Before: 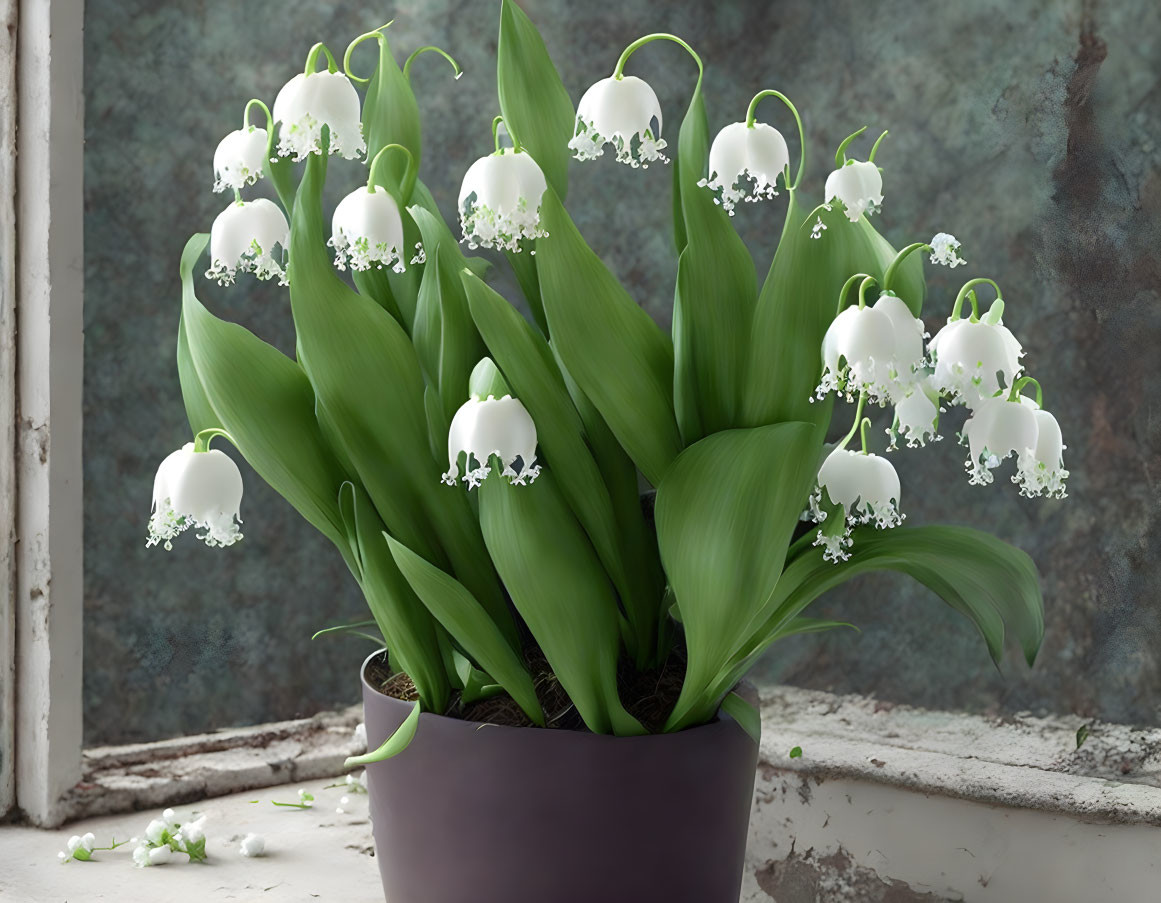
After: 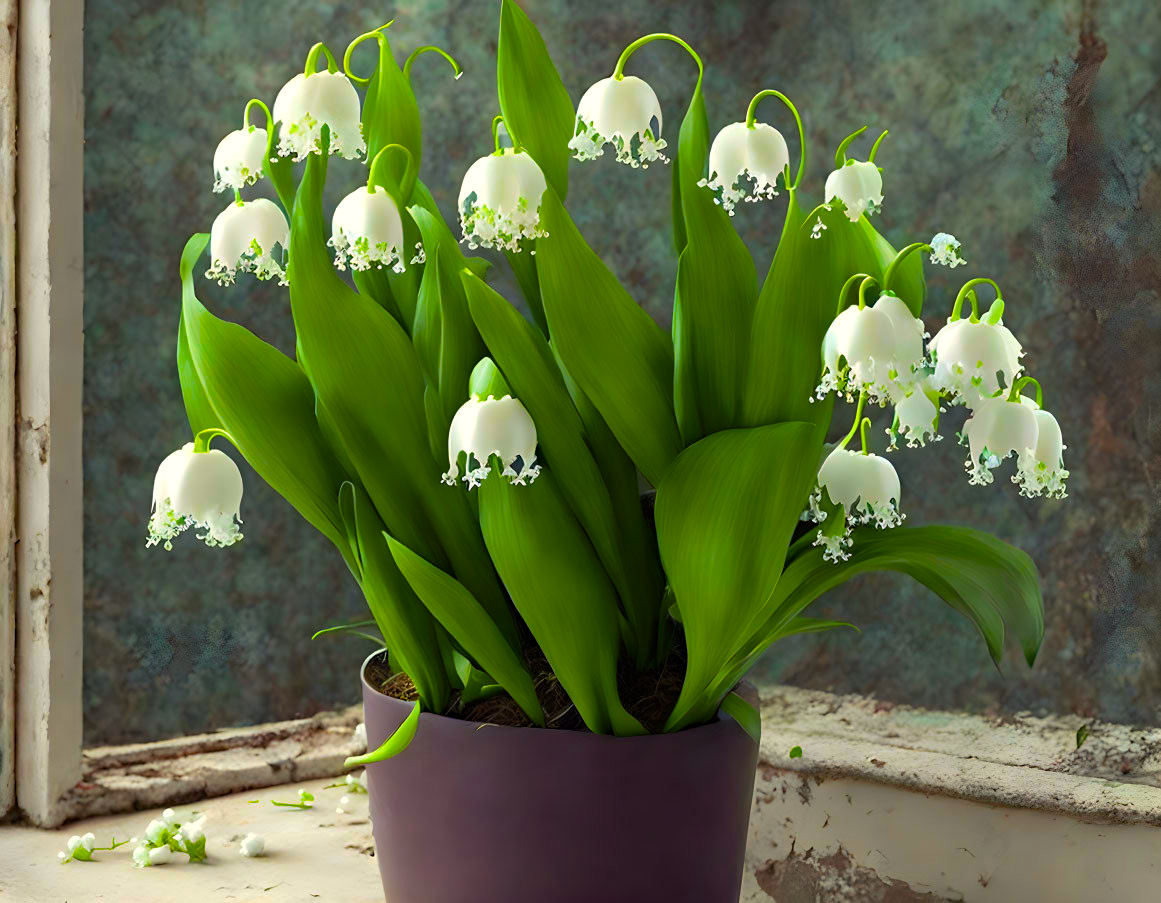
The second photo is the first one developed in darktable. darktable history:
haze removal: compatibility mode true, adaptive false
color balance rgb: power › chroma 0.669%, power › hue 60°, highlights gain › luminance 5.866%, highlights gain › chroma 2.612%, highlights gain › hue 87.65°, linear chroma grading › shadows -39.929%, linear chroma grading › highlights 39.749%, linear chroma grading › global chroma 45.422%, linear chroma grading › mid-tones -29.71%, perceptual saturation grading › global saturation 30.337%, global vibrance 20%
